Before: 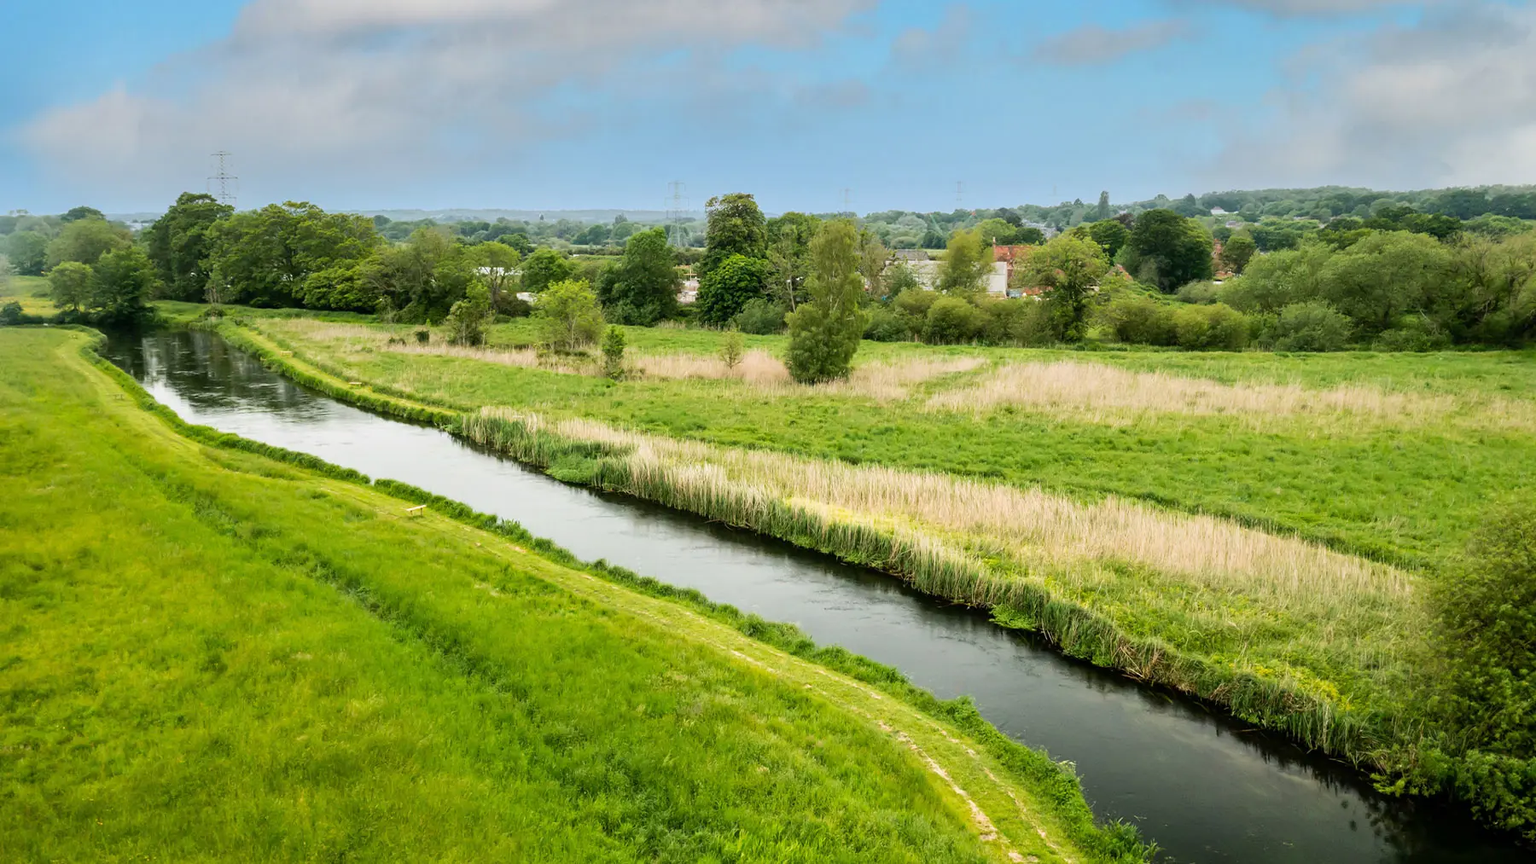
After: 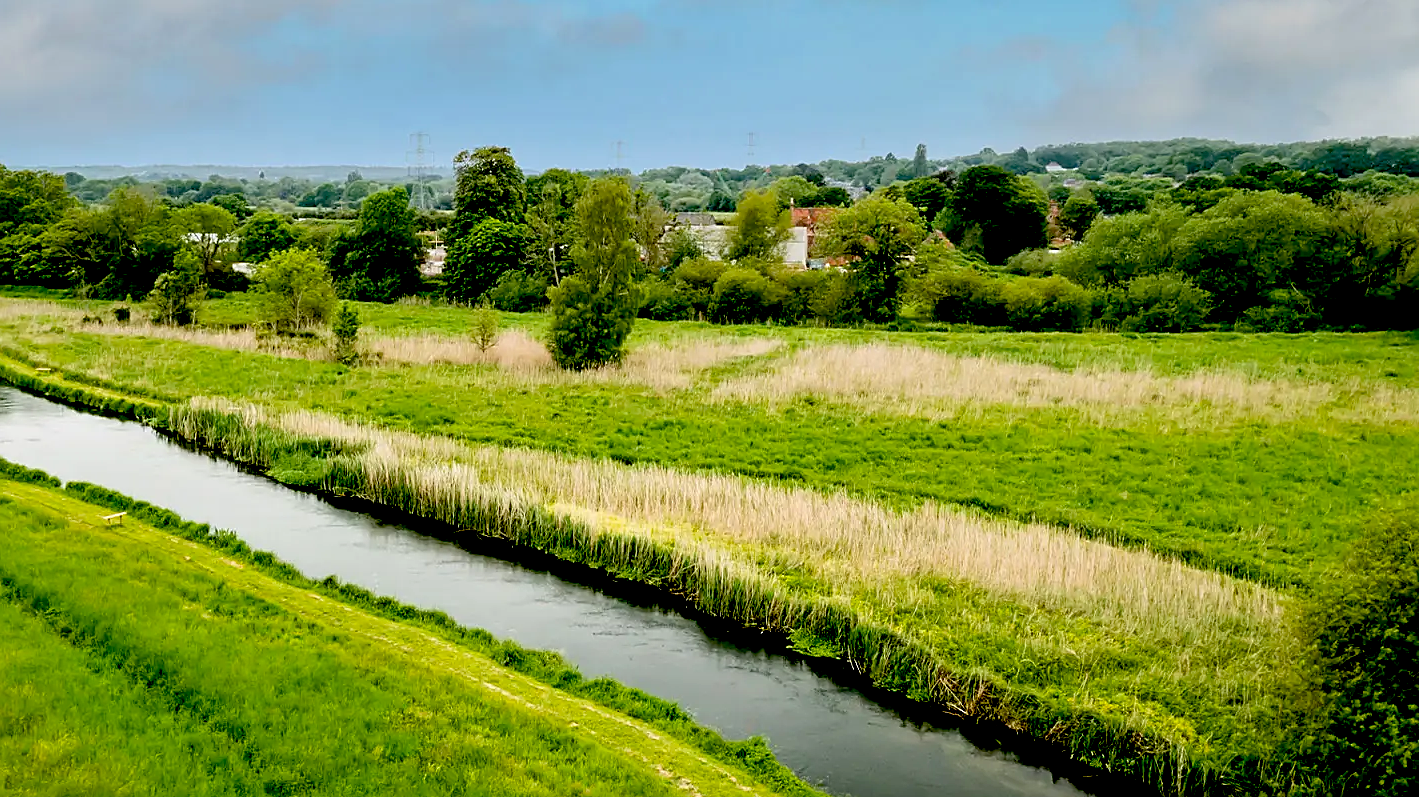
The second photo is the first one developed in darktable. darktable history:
exposure: black level correction 0.056, compensate highlight preservation false
crop and rotate: left 20.74%, top 7.912%, right 0.375%, bottom 13.378%
sharpen: on, module defaults
